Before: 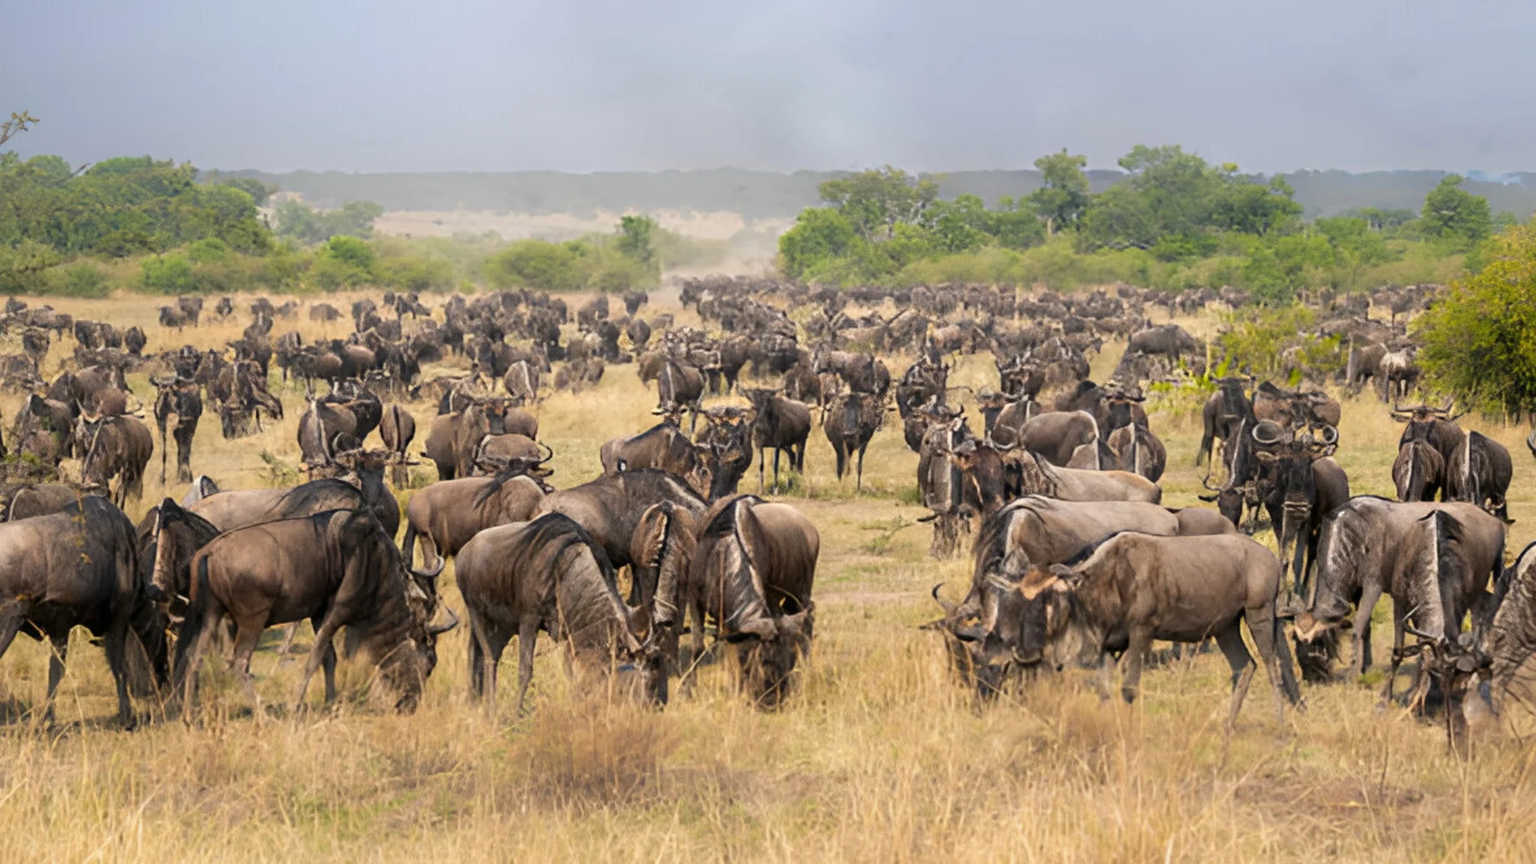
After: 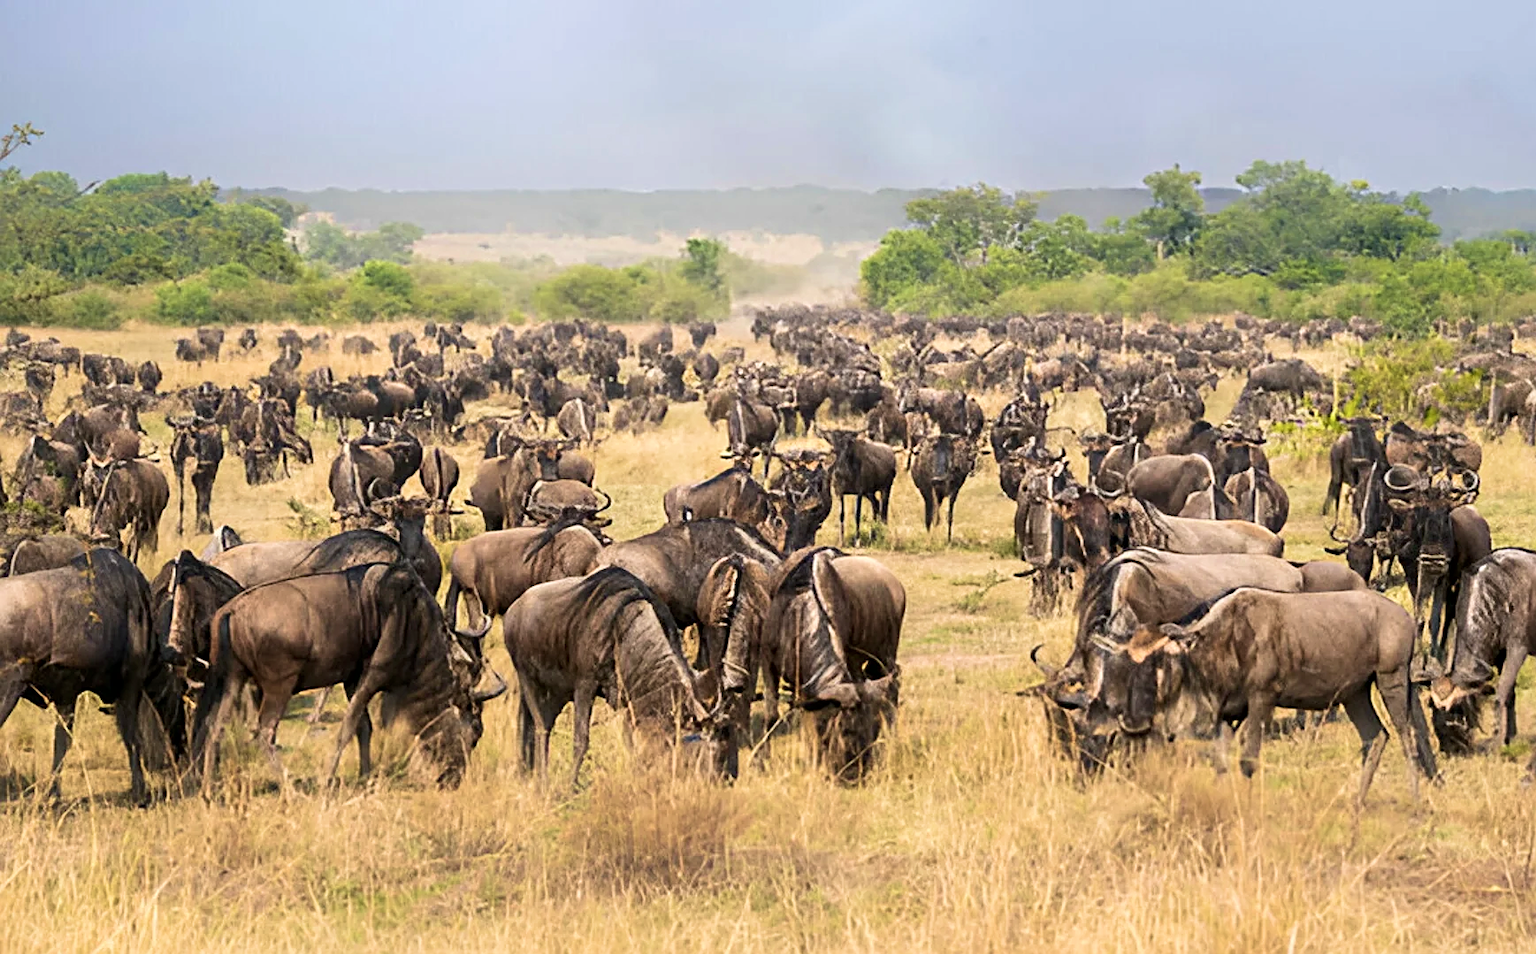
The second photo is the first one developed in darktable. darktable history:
sharpen: on, module defaults
local contrast: mode bilateral grid, contrast 28, coarseness 16, detail 115%, midtone range 0.2
contrast brightness saturation: contrast 0.15, brightness 0.05
velvia: strength 30%
crop: right 9.509%, bottom 0.031%
color balance rgb: on, module defaults
